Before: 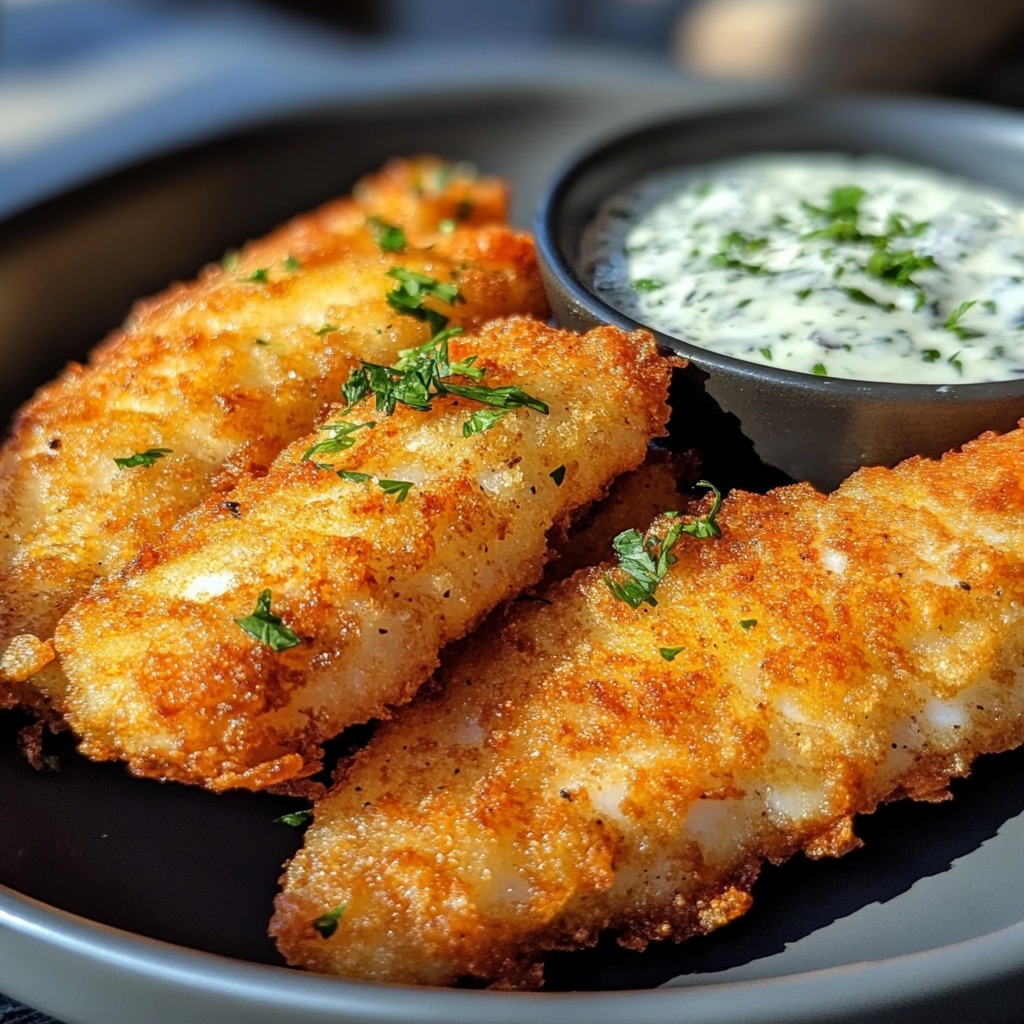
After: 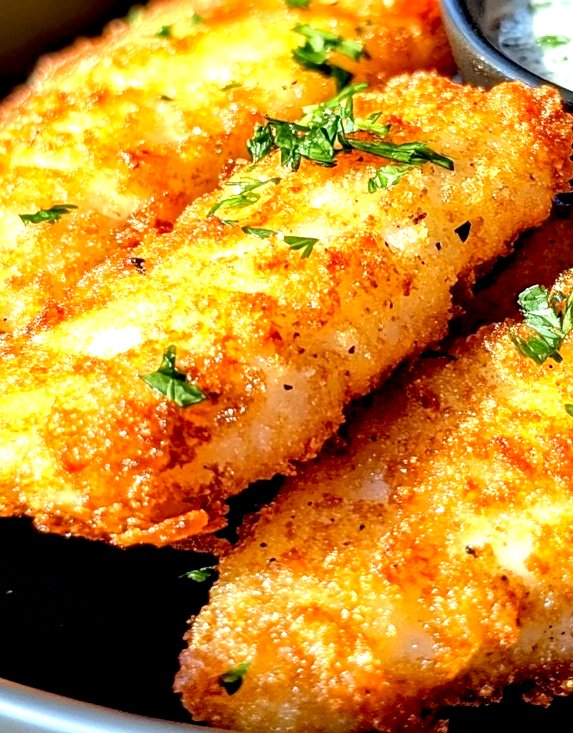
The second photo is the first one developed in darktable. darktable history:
exposure: black level correction 0.011, exposure 1.083 EV, compensate exposure bias true, compensate highlight preservation false
crop: left 9.289%, top 23.882%, right 34.673%, bottom 4.467%
